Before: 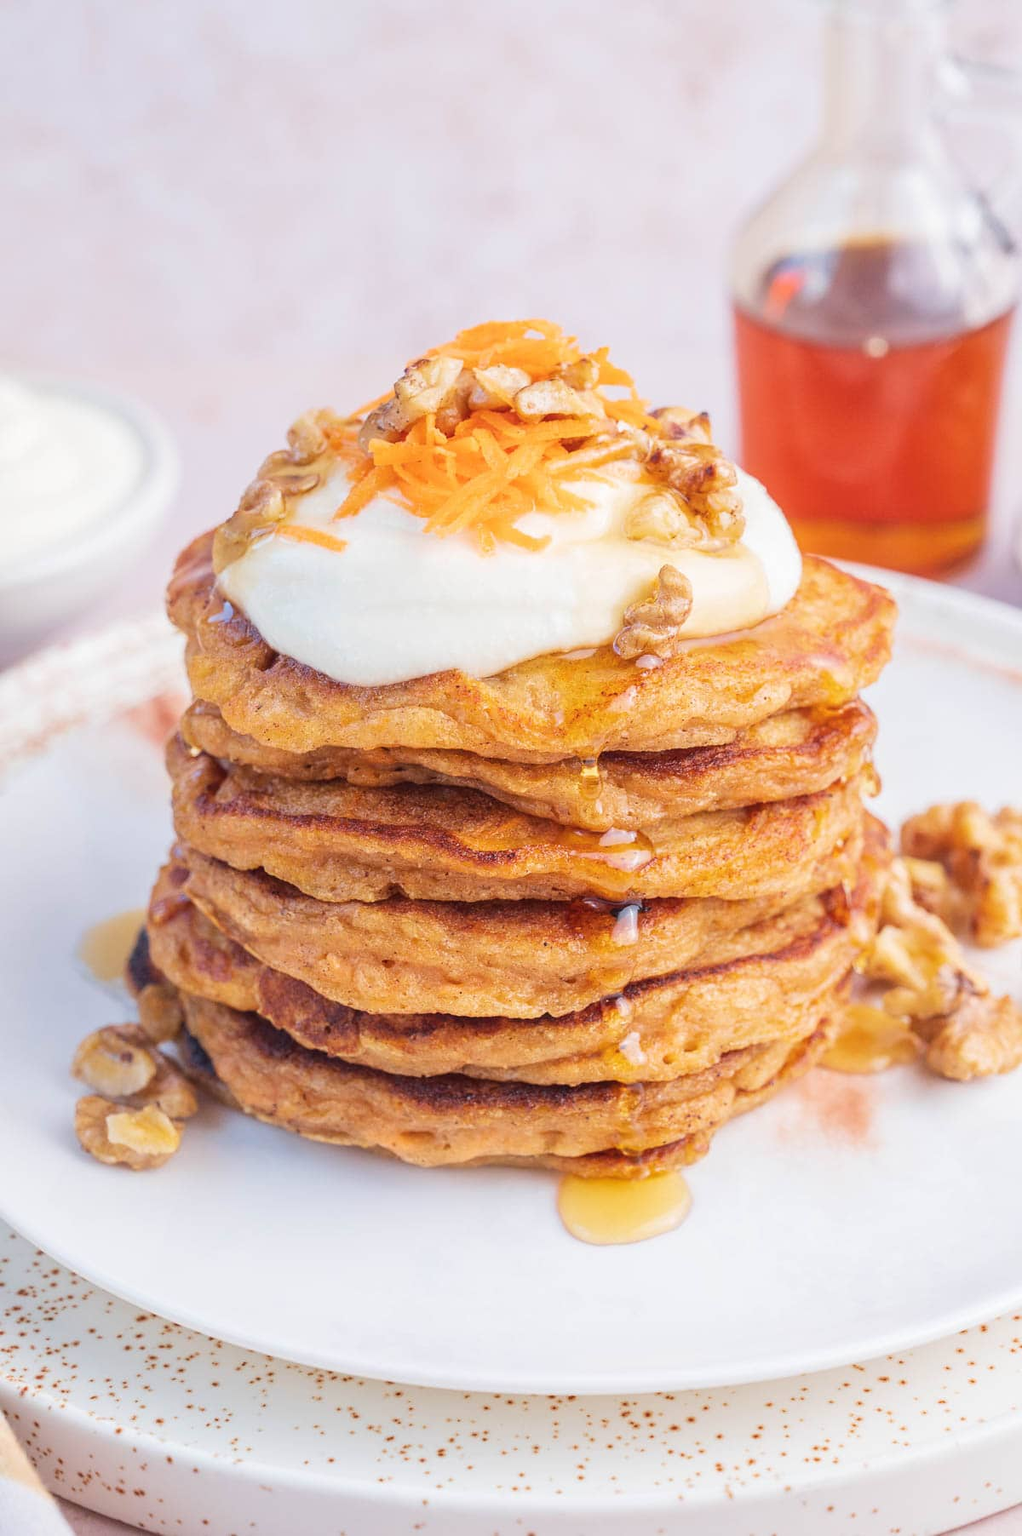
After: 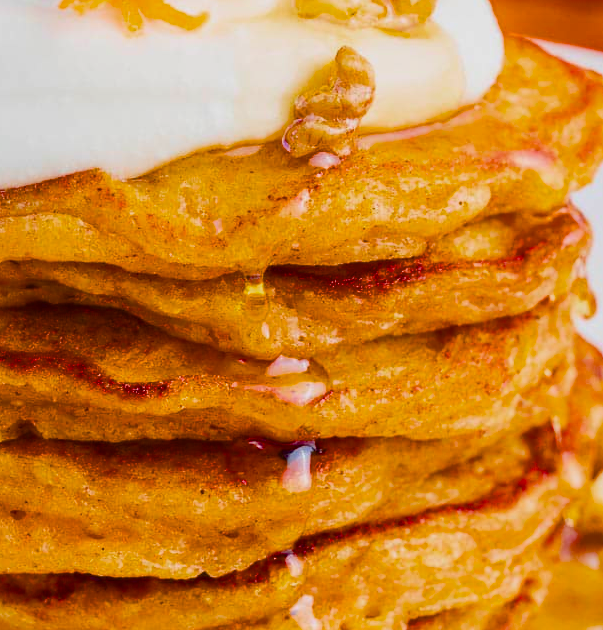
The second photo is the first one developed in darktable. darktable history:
color balance rgb: shadows lift › chroma 0.966%, shadows lift › hue 111.21°, linear chroma grading › global chroma 39.591%, perceptual saturation grading › global saturation 20%, perceptual saturation grading › highlights -14.061%, perceptual saturation grading › shadows 50.08%, global vibrance -7.239%, contrast -12.759%, saturation formula JzAzBz (2021)
crop: left 36.551%, top 34.229%, right 13.138%, bottom 30.805%
